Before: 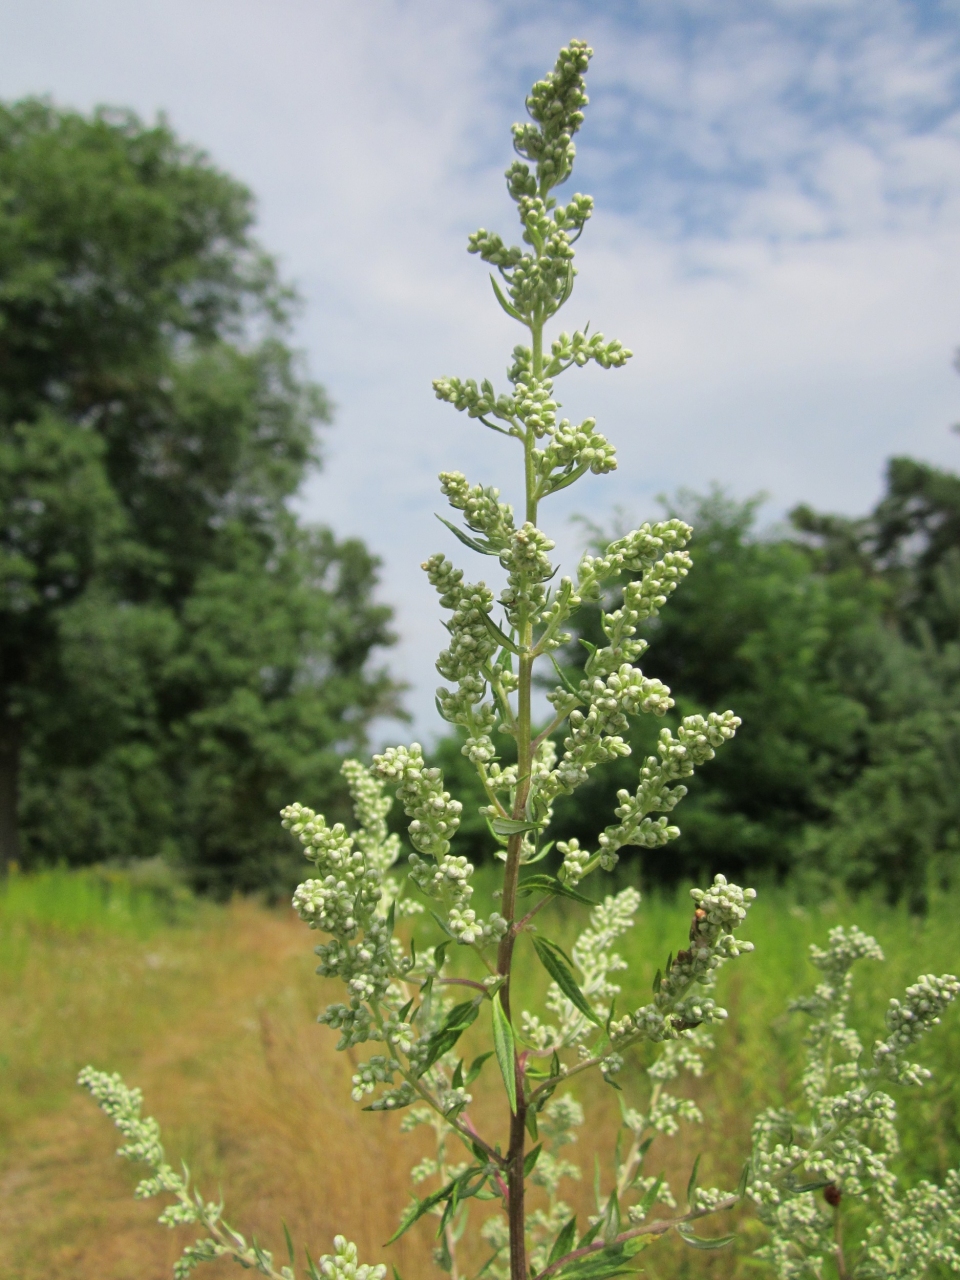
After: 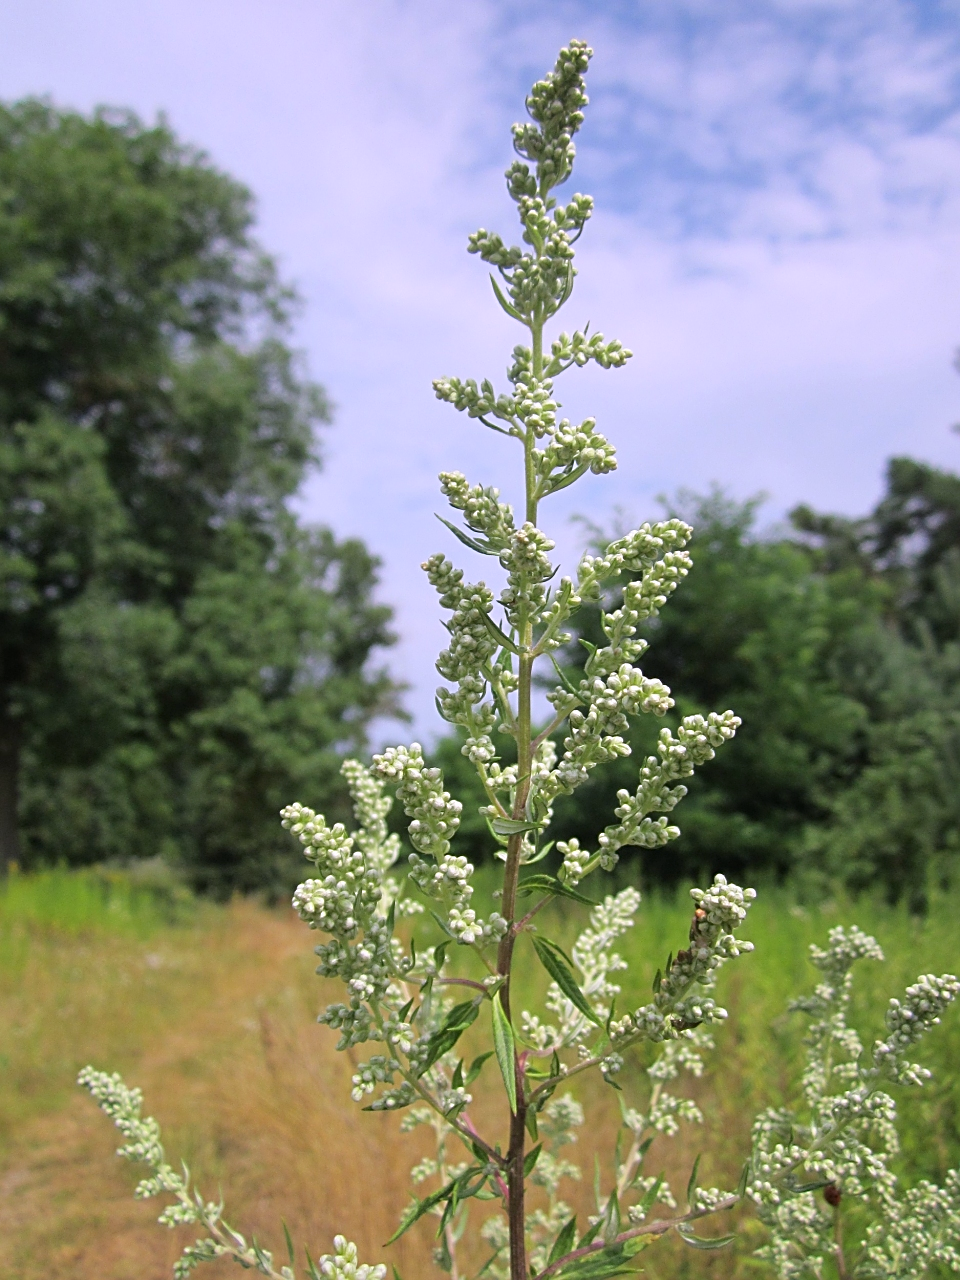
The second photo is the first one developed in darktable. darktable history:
sharpen: on, module defaults
white balance: red 1.042, blue 1.17
exposure: compensate exposure bias true, compensate highlight preservation false
